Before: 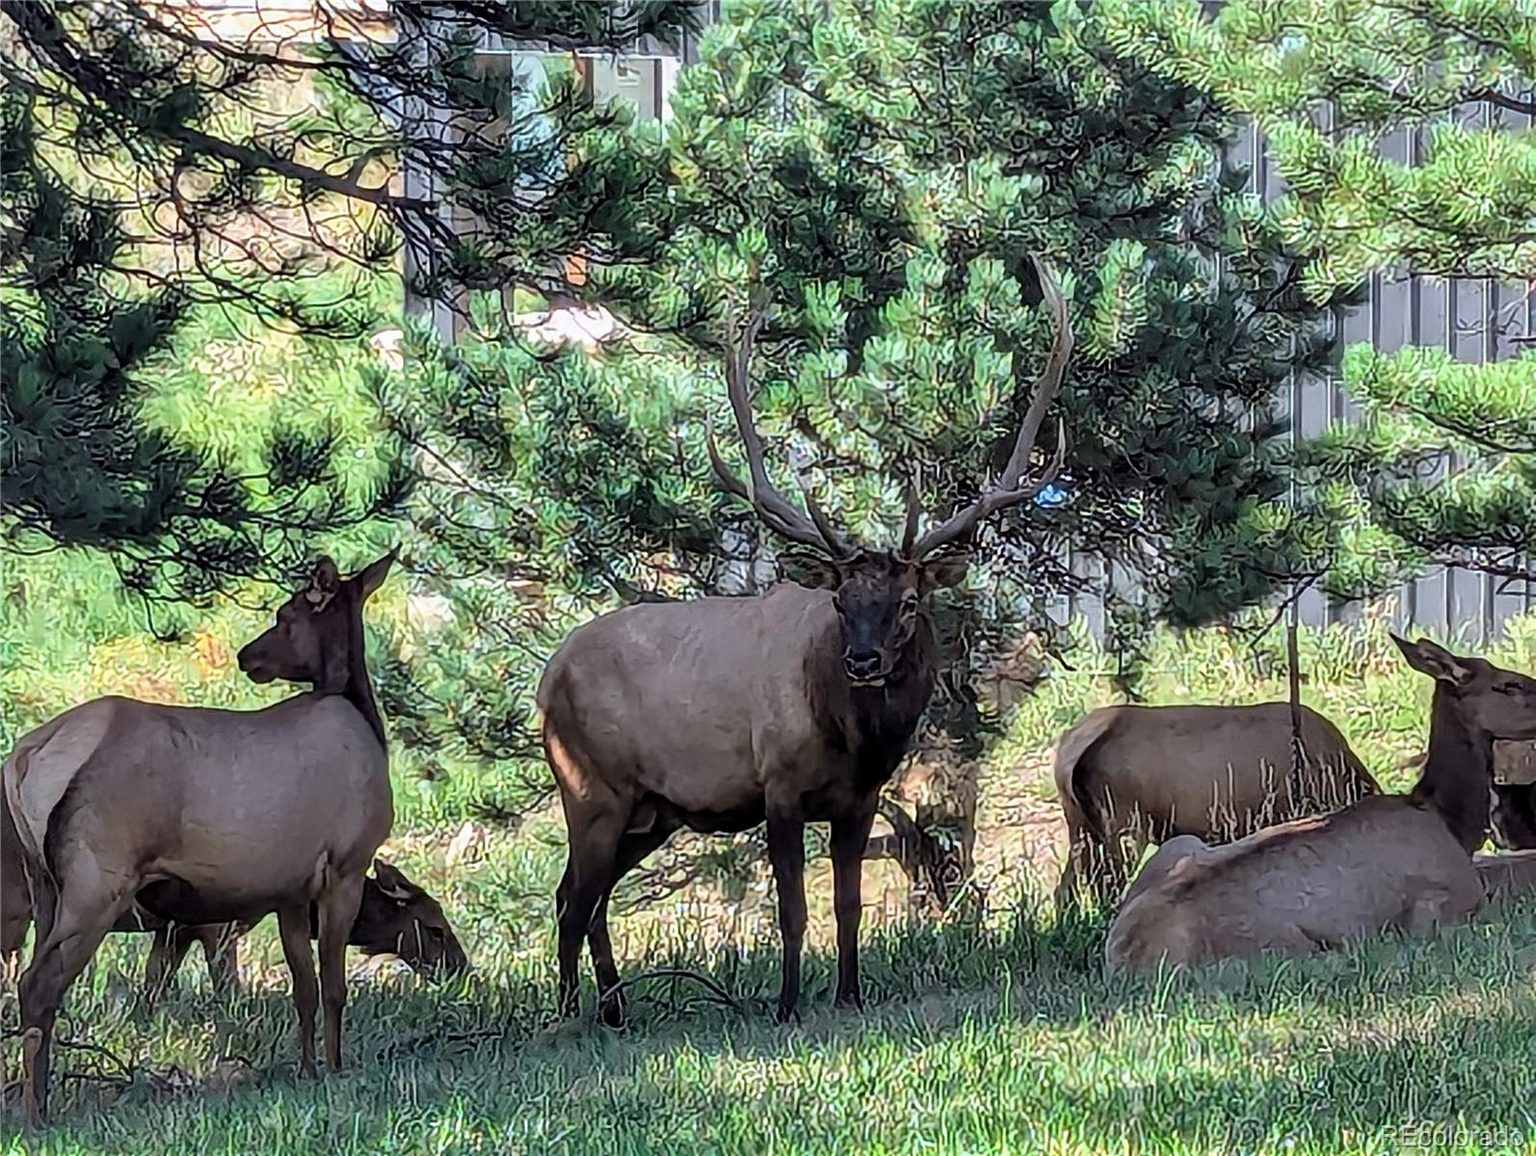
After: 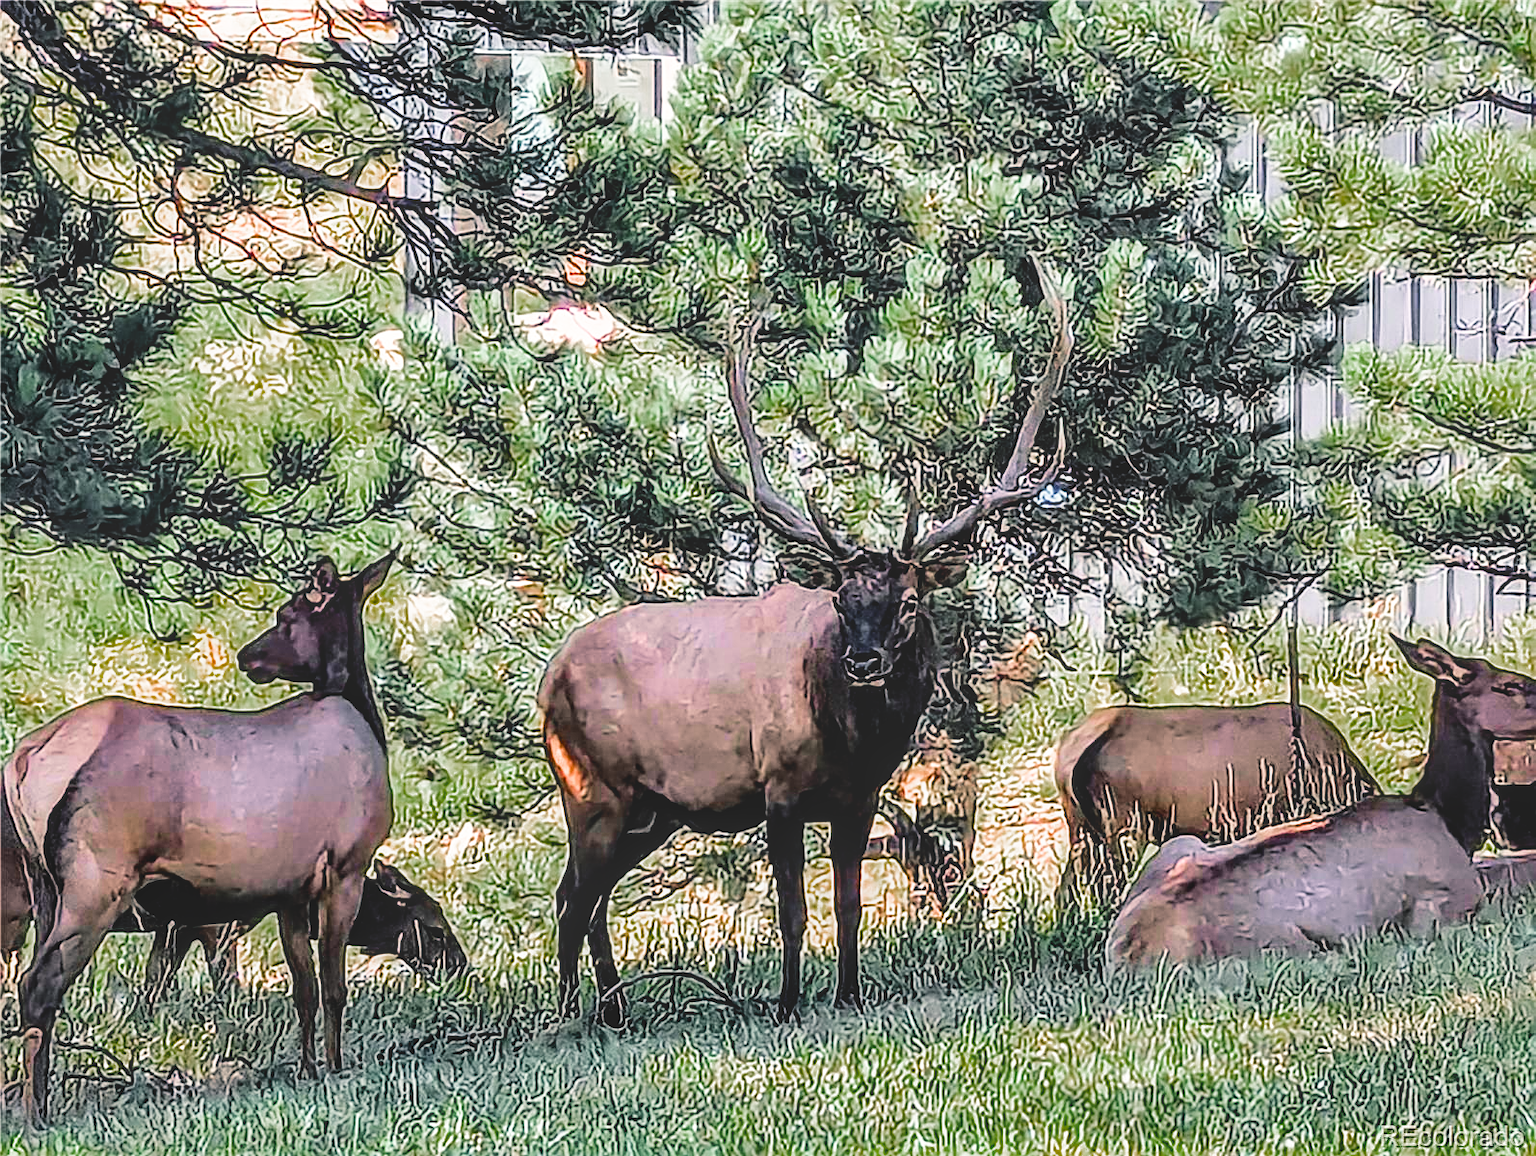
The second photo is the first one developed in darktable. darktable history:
contrast brightness saturation: contrast 0.202, brightness 0.17, saturation 0.229
exposure: exposure 0.951 EV, compensate highlight preservation false
sharpen: on, module defaults
tone curve: curves: ch0 [(0, 0) (0.003, 0.126) (0.011, 0.129) (0.025, 0.133) (0.044, 0.143) (0.069, 0.155) (0.1, 0.17) (0.136, 0.189) (0.177, 0.217) (0.224, 0.25) (0.277, 0.293) (0.335, 0.346) (0.399, 0.398) (0.468, 0.456) (0.543, 0.517) (0.623, 0.583) (0.709, 0.659) (0.801, 0.756) (0.898, 0.856) (1, 1)], color space Lab, independent channels, preserve colors none
color balance rgb: shadows lift › chroma 2.775%, shadows lift › hue 191.37°, highlights gain › chroma 3.057%, highlights gain › hue 60.21°, linear chroma grading › shadows 19.103%, linear chroma grading › highlights 2.567%, linear chroma grading › mid-tones 9.713%, perceptual saturation grading › global saturation 17.627%
local contrast: on, module defaults
color zones: curves: ch0 [(0, 0.48) (0.209, 0.398) (0.305, 0.332) (0.429, 0.493) (0.571, 0.5) (0.714, 0.5) (0.857, 0.5) (1, 0.48)]; ch1 [(0, 0.736) (0.143, 0.625) (0.225, 0.371) (0.429, 0.256) (0.571, 0.241) (0.714, 0.213) (0.857, 0.48) (1, 0.736)]; ch2 [(0, 0.448) (0.143, 0.498) (0.286, 0.5) (0.429, 0.5) (0.571, 0.5) (0.714, 0.5) (0.857, 0.5) (1, 0.448)]
filmic rgb: black relative exposure -5.04 EV, white relative exposure 3.55 EV, hardness 3.19, contrast 1.192, highlights saturation mix -48.94%
